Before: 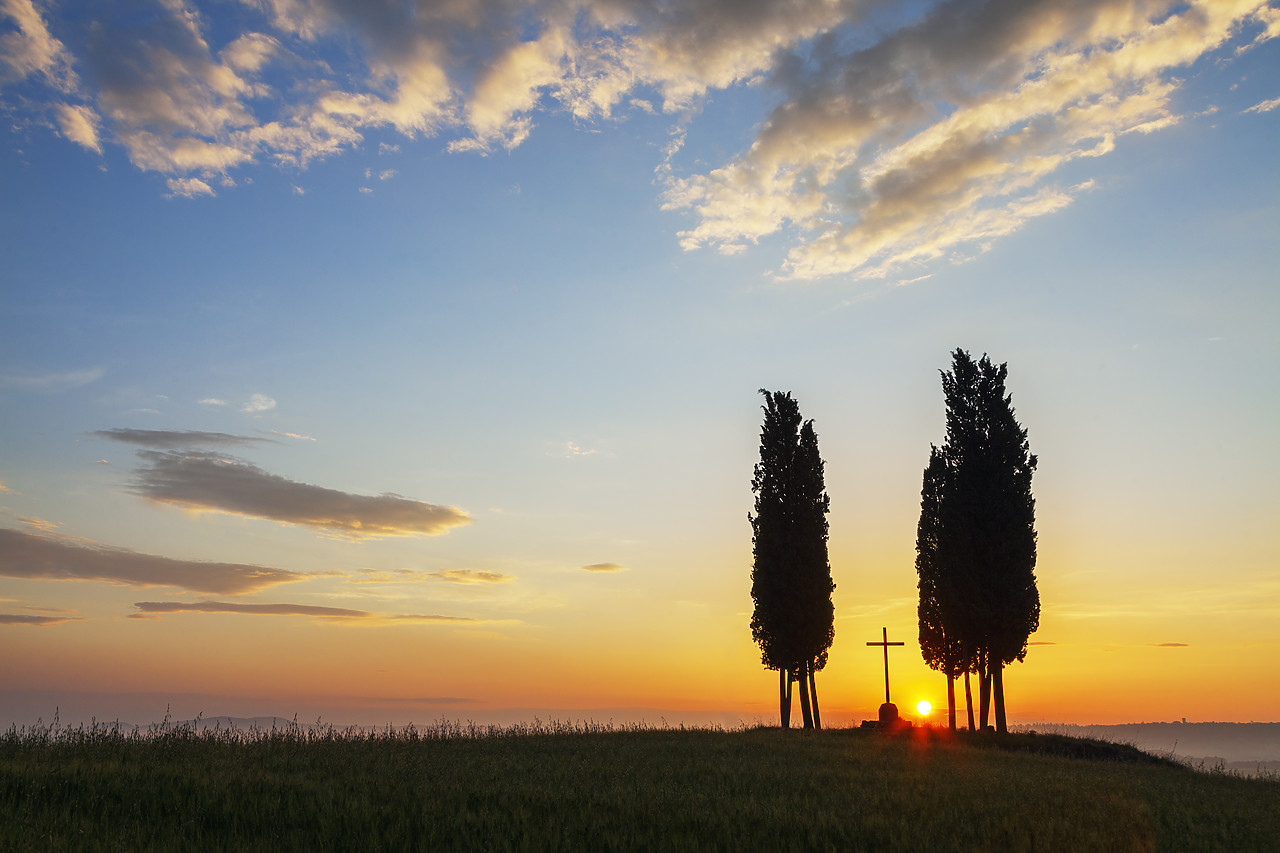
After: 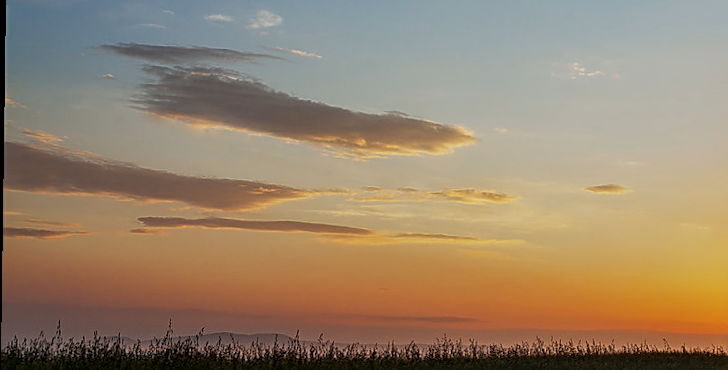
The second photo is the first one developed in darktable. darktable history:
local contrast: on, module defaults
rotate and perspective: rotation 0.8°, automatic cropping off
crop: top 44.483%, right 43.593%, bottom 12.892%
exposure: black level correction 0.001, exposure 0.5 EV, compensate exposure bias true, compensate highlight preservation false
sharpen: on, module defaults
